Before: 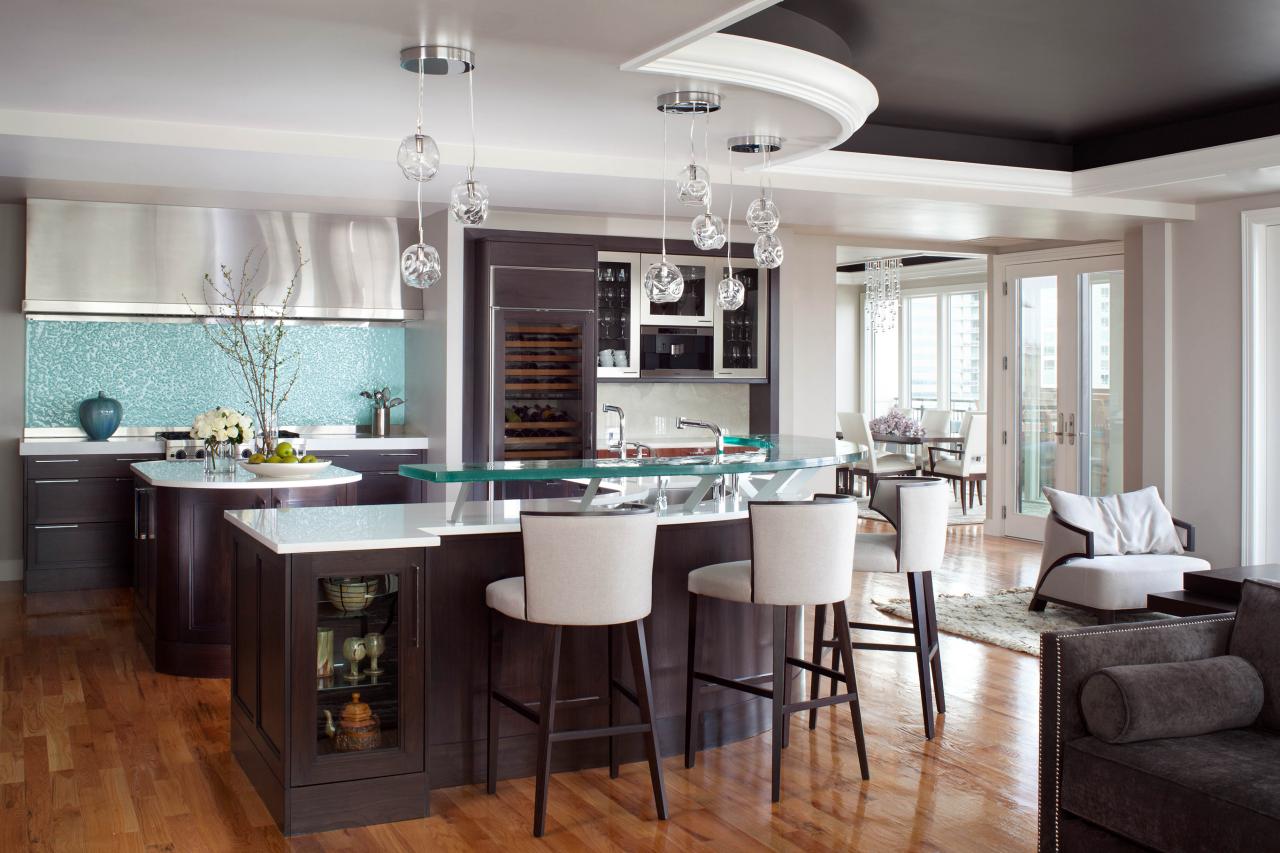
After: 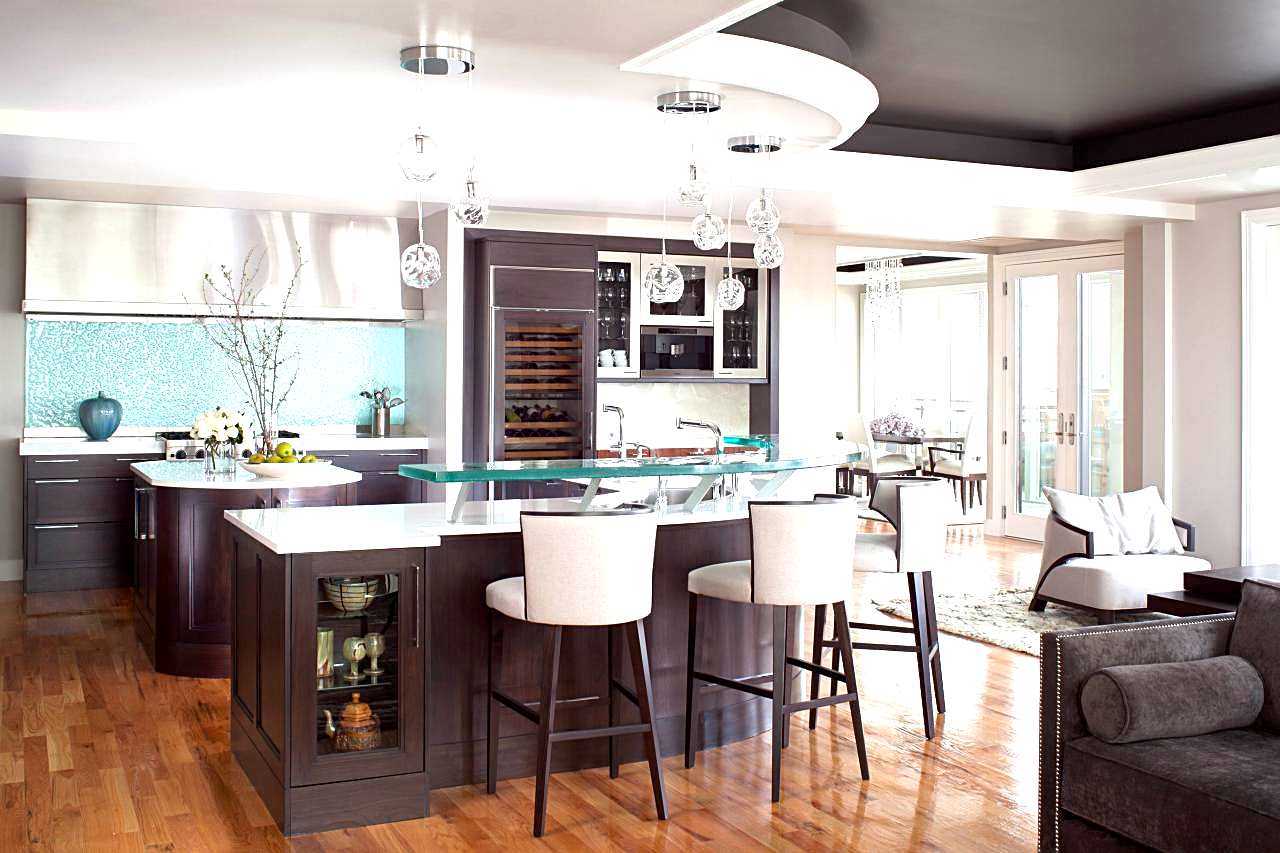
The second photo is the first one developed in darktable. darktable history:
sharpen: on, module defaults
exposure: black level correction 0.001, exposure 1 EV, compensate highlight preservation false
